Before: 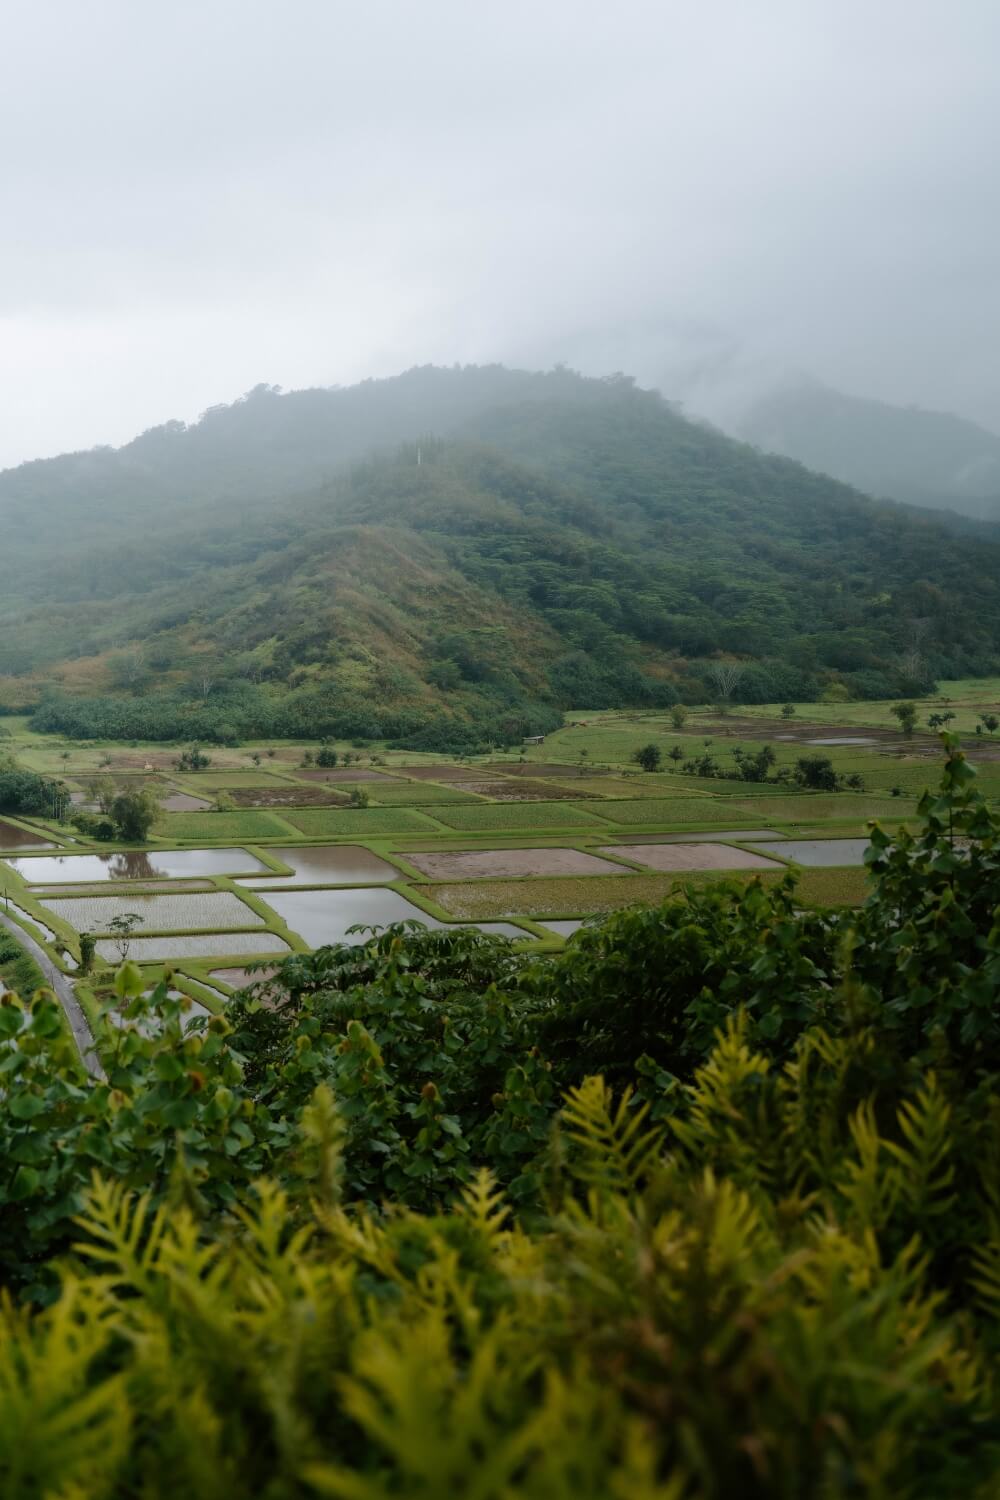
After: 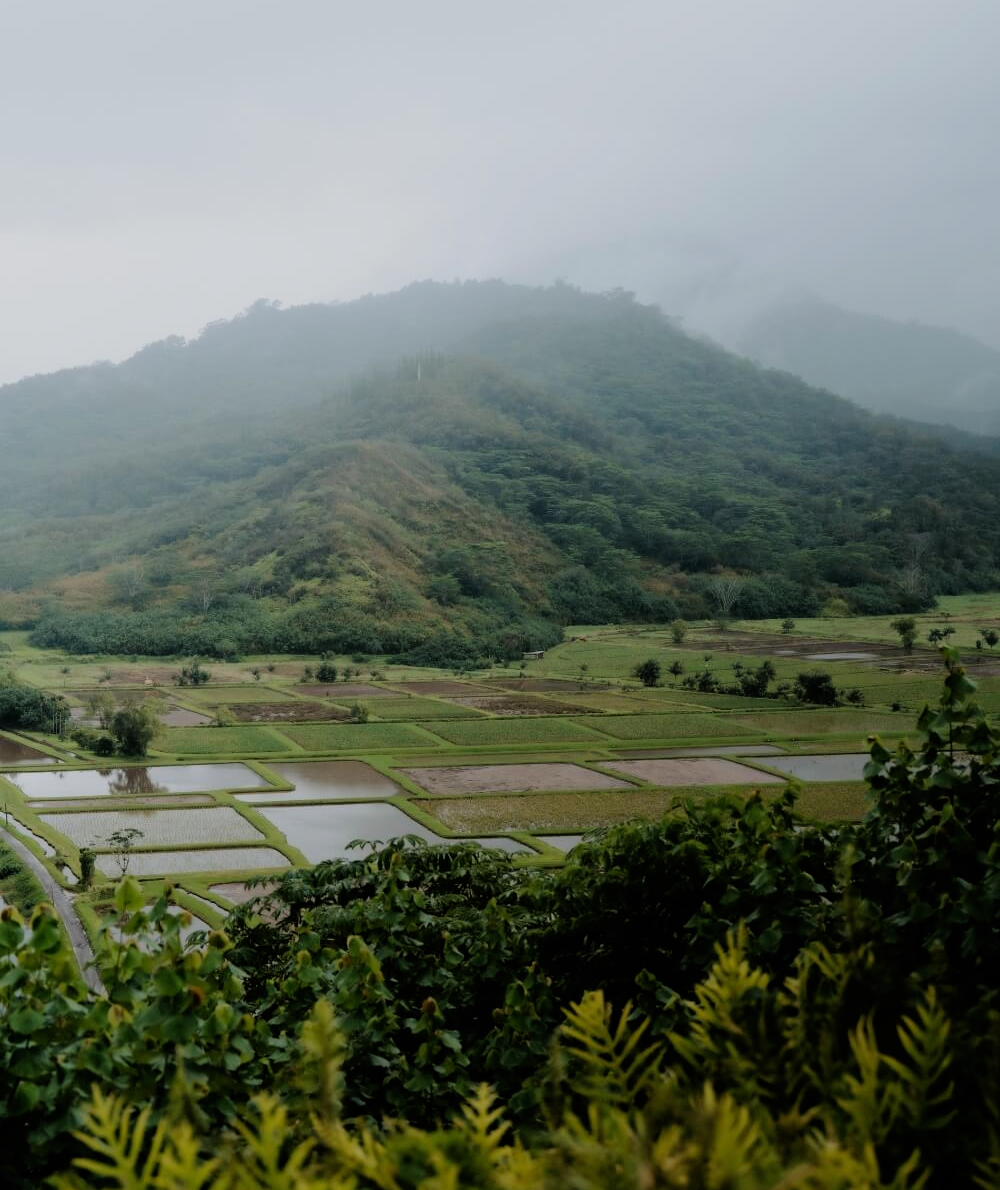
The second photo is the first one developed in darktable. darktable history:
crop and rotate: top 5.667%, bottom 14.937%
filmic rgb: black relative exposure -7.92 EV, white relative exposure 4.13 EV, threshold 3 EV, hardness 4.02, latitude 51.22%, contrast 1.013, shadows ↔ highlights balance 5.35%, color science v5 (2021), contrast in shadows safe, contrast in highlights safe, enable highlight reconstruction true
